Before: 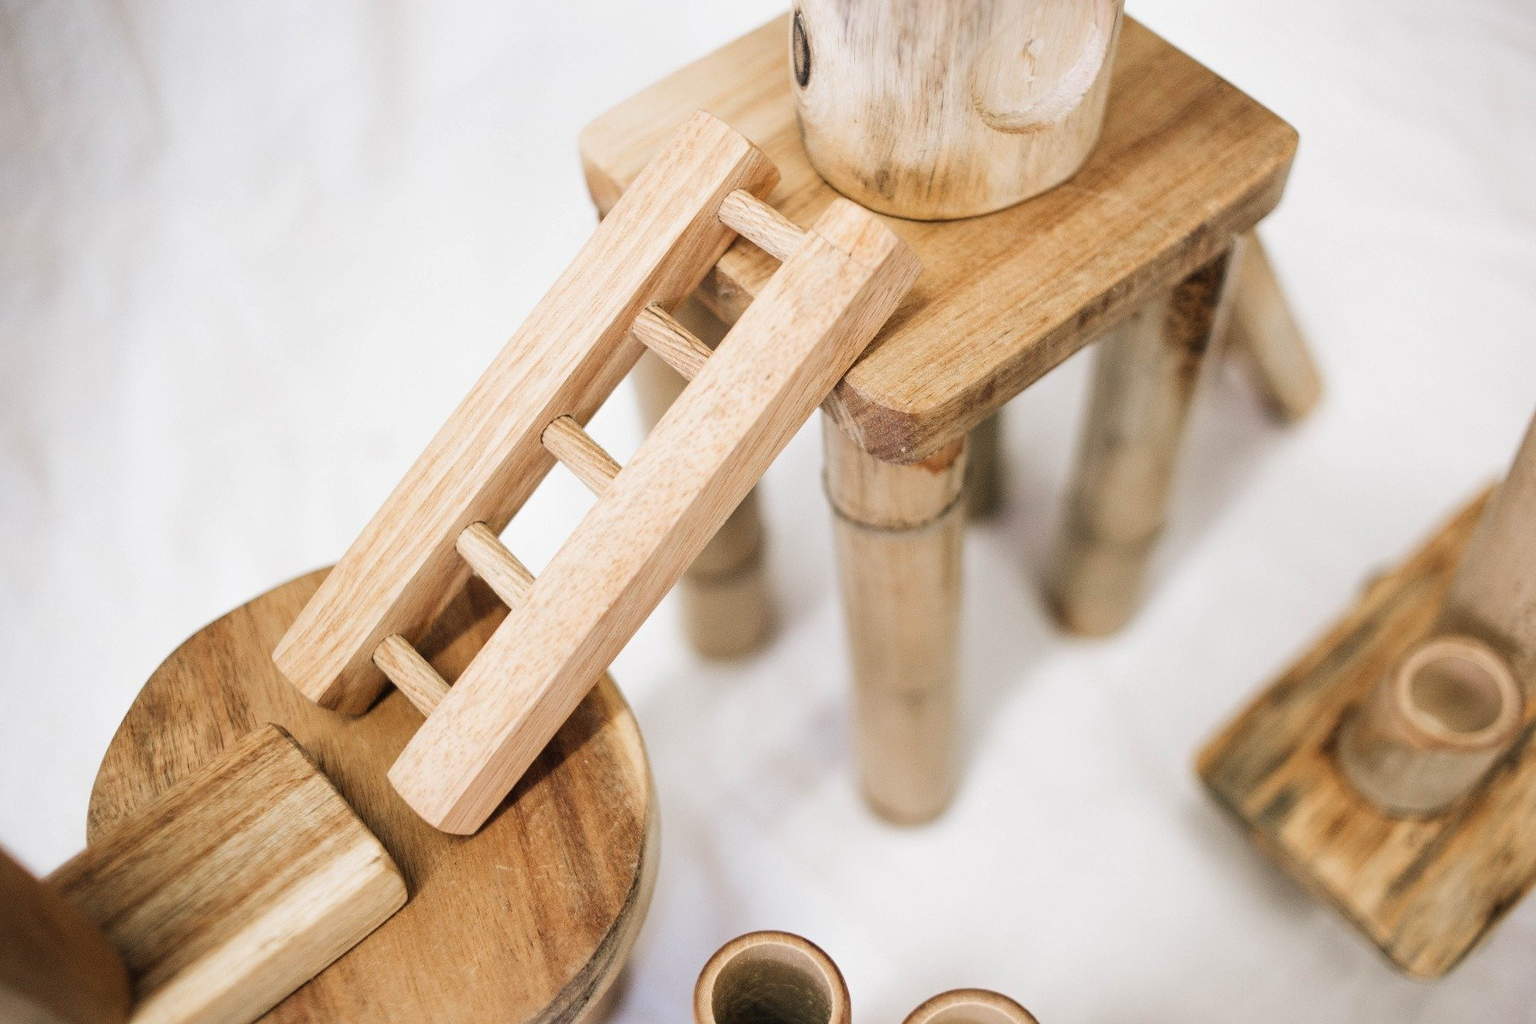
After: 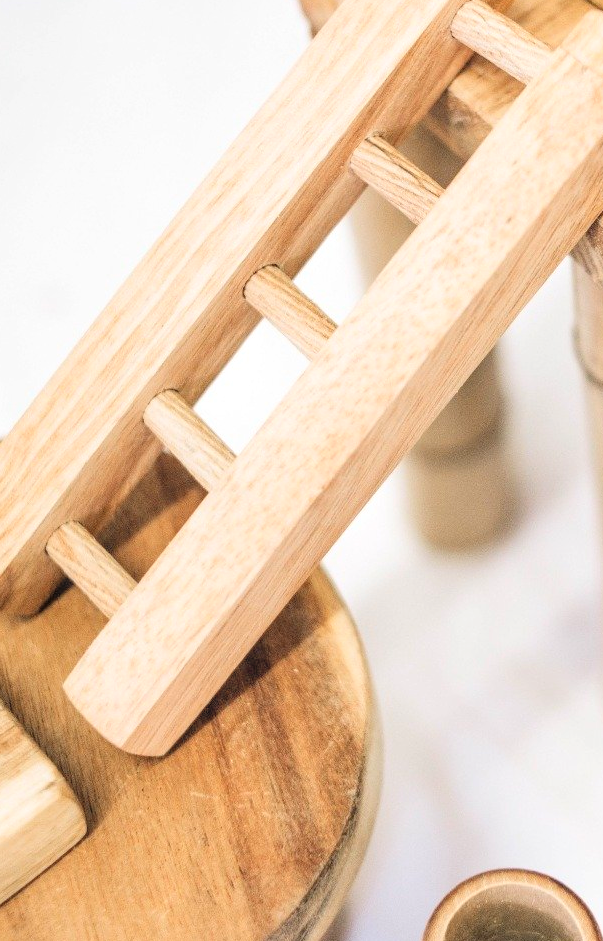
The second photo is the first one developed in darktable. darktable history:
contrast brightness saturation: contrast 0.1, brightness 0.3, saturation 0.14
local contrast: on, module defaults
crop and rotate: left 21.77%, top 18.528%, right 44.676%, bottom 2.997%
